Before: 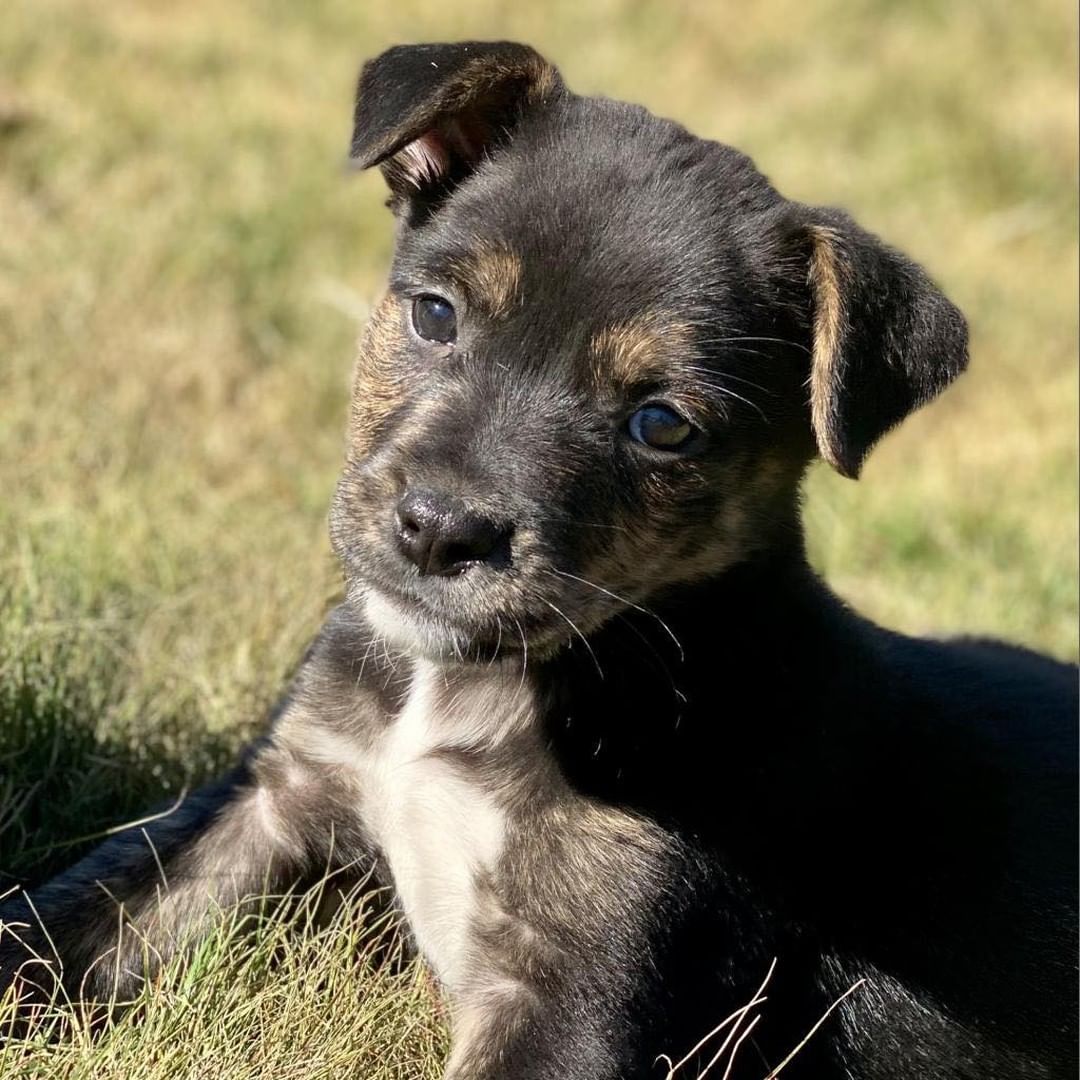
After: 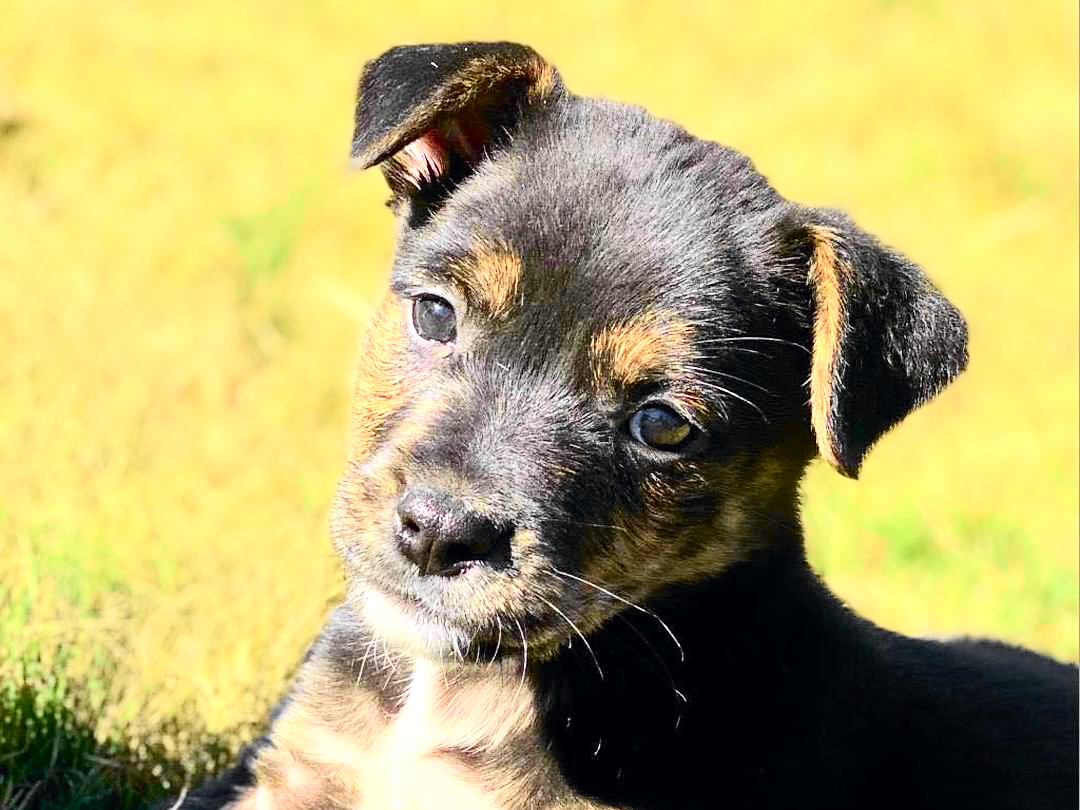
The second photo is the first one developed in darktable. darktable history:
crop: bottom 24.937%
exposure: exposure 0.721 EV, compensate highlight preservation false
contrast brightness saturation: contrast 0.201, brightness 0.151, saturation 0.136
sharpen: amount 0.209
tone curve: curves: ch0 [(0, 0) (0.071, 0.047) (0.266, 0.26) (0.491, 0.552) (0.753, 0.818) (1, 0.983)]; ch1 [(0, 0) (0.346, 0.307) (0.408, 0.369) (0.463, 0.443) (0.482, 0.493) (0.502, 0.5) (0.517, 0.518) (0.546, 0.576) (0.588, 0.643) (0.651, 0.709) (1, 1)]; ch2 [(0, 0) (0.346, 0.34) (0.434, 0.46) (0.485, 0.494) (0.5, 0.494) (0.517, 0.503) (0.535, 0.545) (0.583, 0.634) (0.625, 0.686) (1, 1)], color space Lab, independent channels, preserve colors none
